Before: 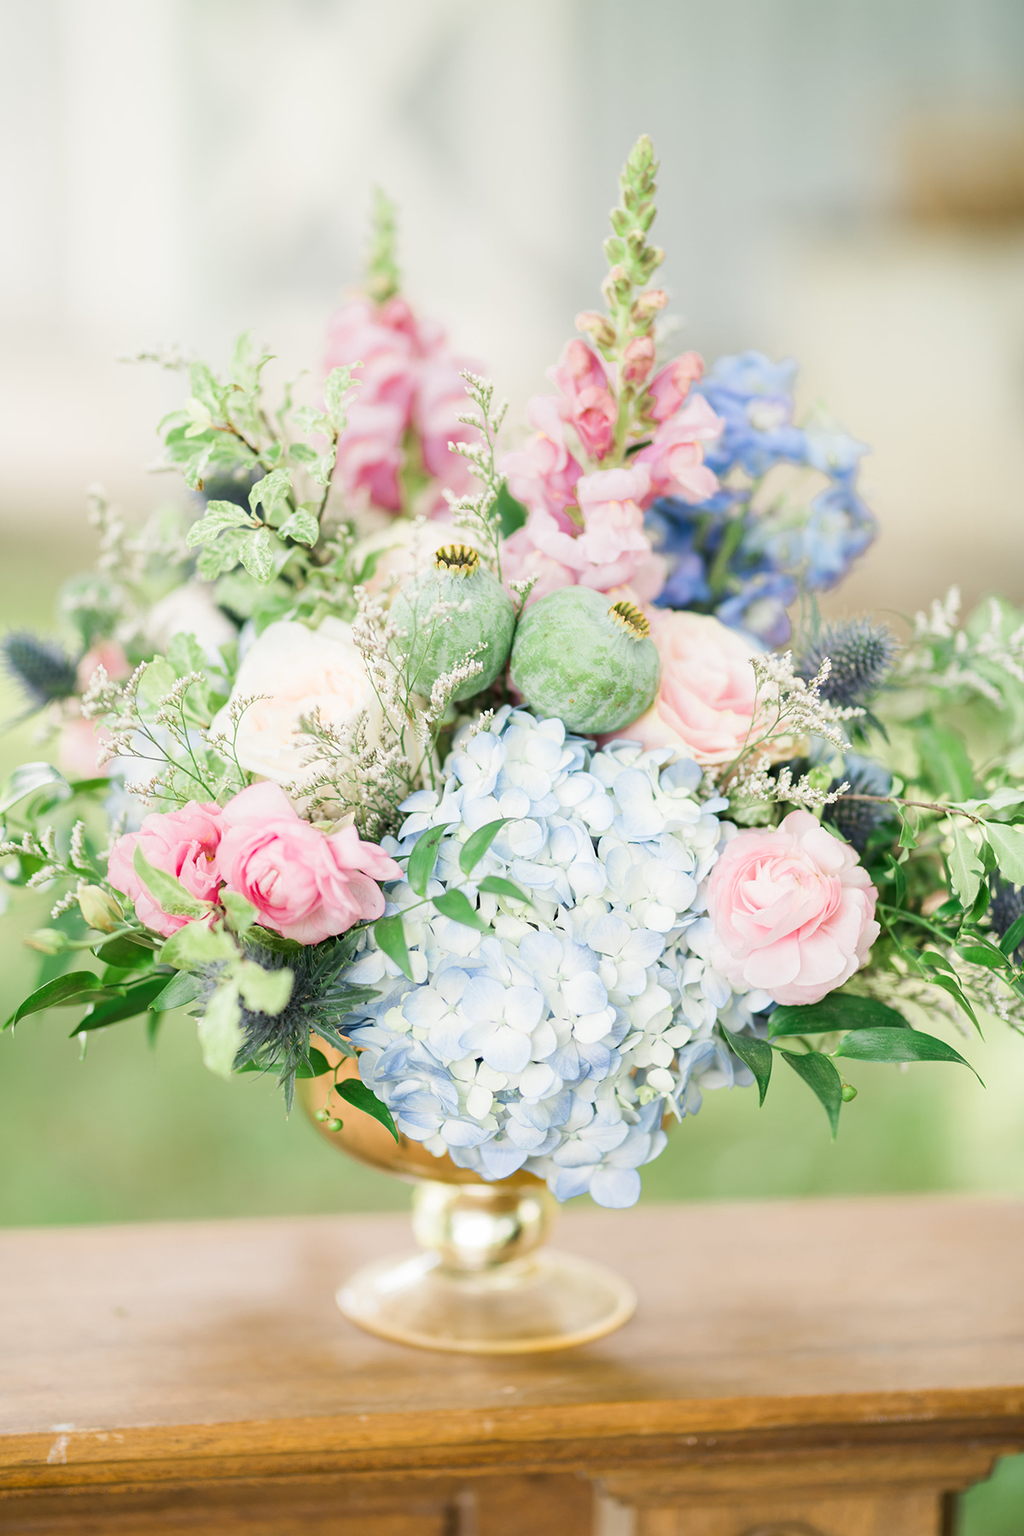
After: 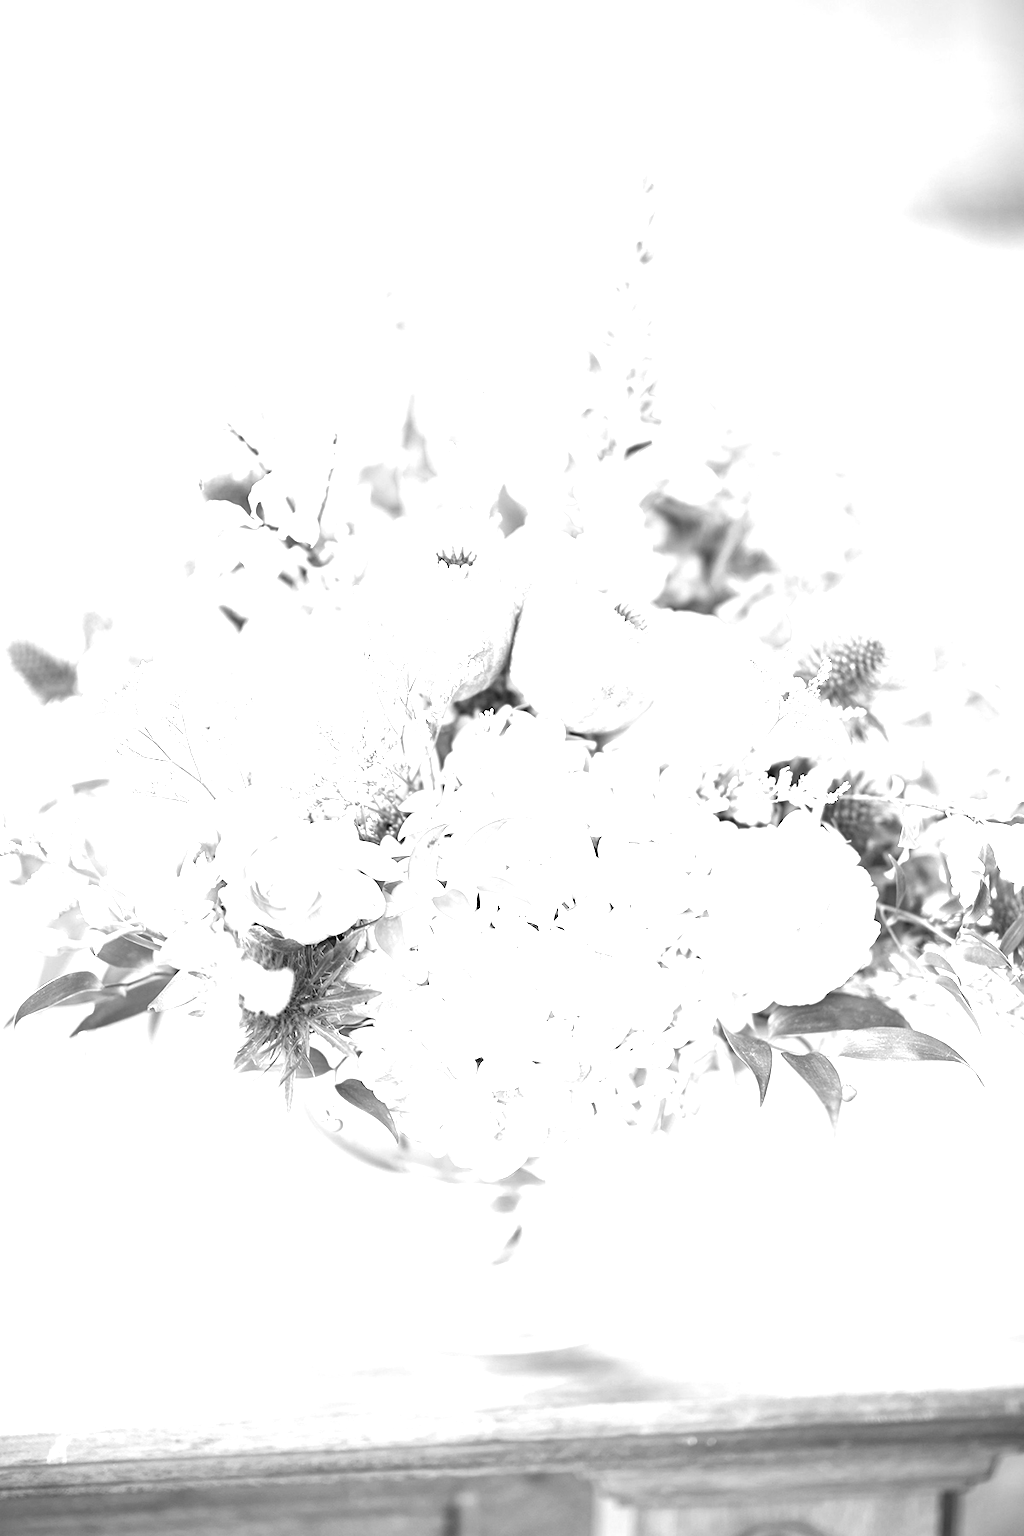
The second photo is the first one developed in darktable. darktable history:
monochrome: a 32, b 64, size 2.3
exposure: exposure 1.2 EV, compensate highlight preservation false
color balance rgb: perceptual saturation grading › global saturation 20%, perceptual saturation grading › highlights -50%, perceptual saturation grading › shadows 30%, perceptual brilliance grading › global brilliance 10%, perceptual brilliance grading › shadows 15%
vignetting: on, module defaults
